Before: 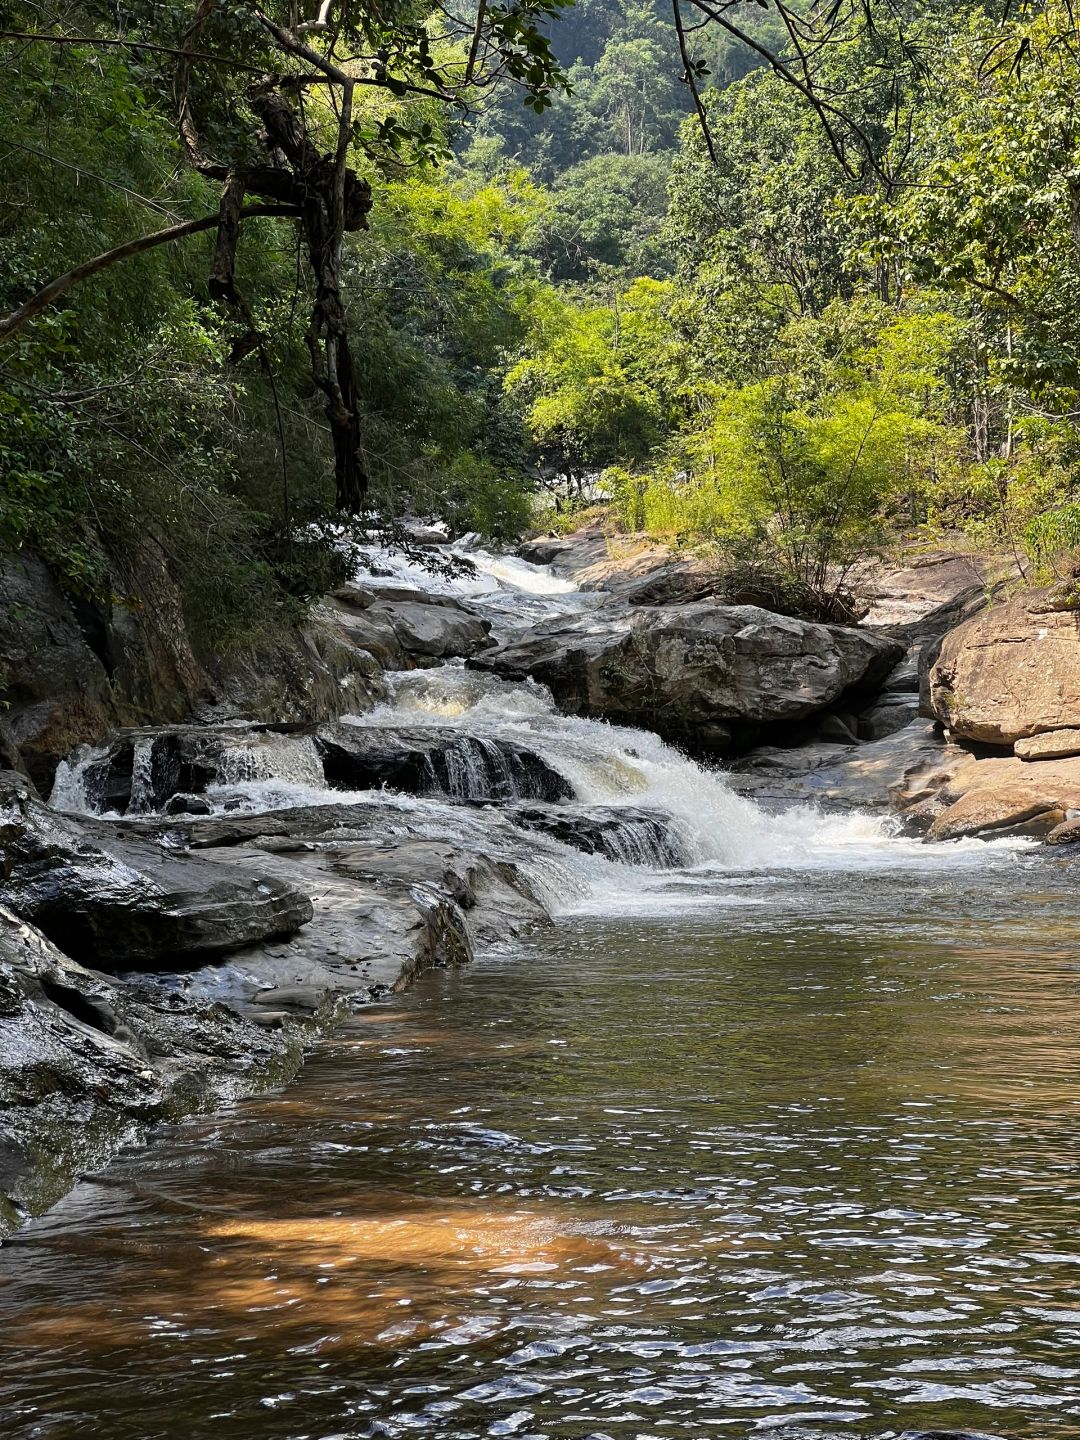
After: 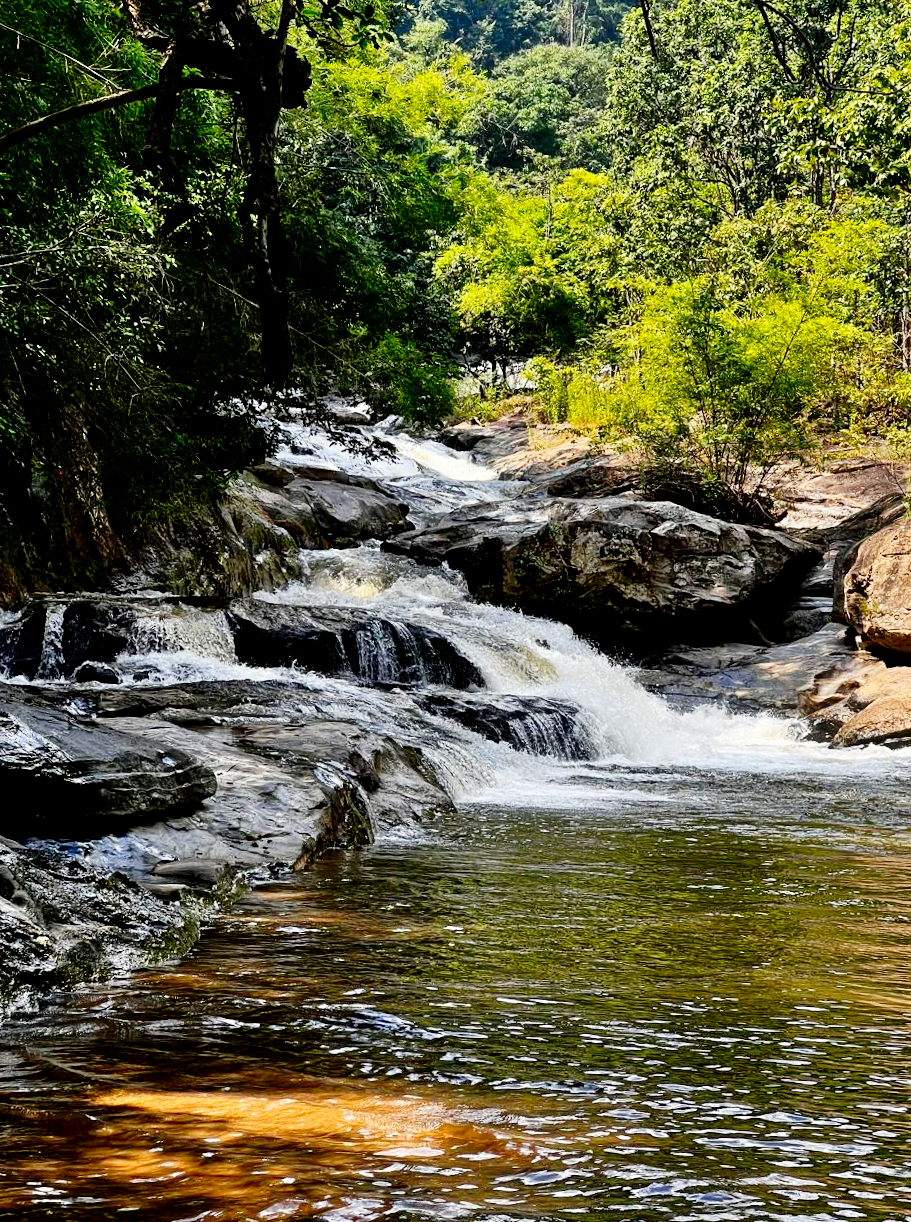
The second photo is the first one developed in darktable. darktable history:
tone curve: curves: ch0 [(0.003, 0) (0.066, 0.023) (0.149, 0.094) (0.264, 0.238) (0.395, 0.421) (0.517, 0.56) (0.688, 0.743) (0.813, 0.846) (1, 1)]; ch1 [(0, 0) (0.164, 0.115) (0.337, 0.332) (0.39, 0.398) (0.464, 0.461) (0.501, 0.5) (0.507, 0.503) (0.534, 0.537) (0.577, 0.59) (0.652, 0.681) (0.733, 0.749) (0.811, 0.796) (1, 1)]; ch2 [(0, 0) (0.337, 0.382) (0.464, 0.476) (0.501, 0.502) (0.527, 0.54) (0.551, 0.565) (0.6, 0.59) (0.687, 0.675) (1, 1)], preserve colors none
crop and rotate: angle -2.87°, left 5.313%, top 5.179%, right 4.751%, bottom 4.334%
exposure: black level correction 0.011, compensate highlight preservation false
contrast brightness saturation: contrast 0.223, brightness -0.189, saturation 0.244
tone equalizer: -7 EV 0.163 EV, -6 EV 0.572 EV, -5 EV 1.12 EV, -4 EV 1.3 EV, -3 EV 1.18 EV, -2 EV 0.6 EV, -1 EV 0.162 EV
